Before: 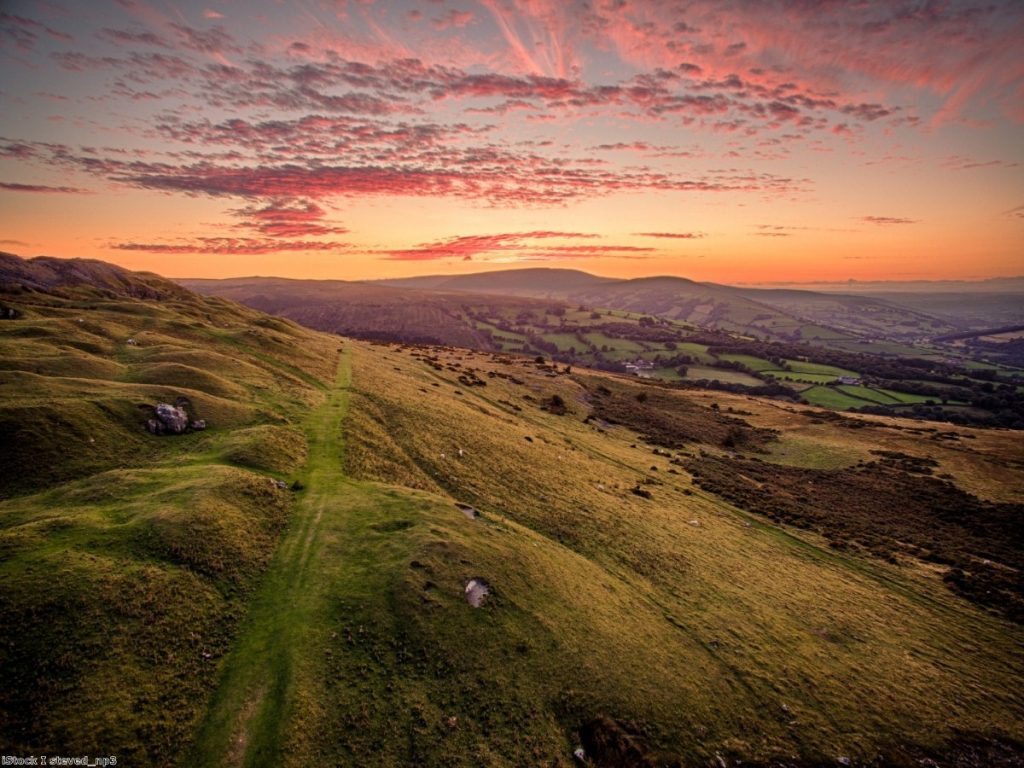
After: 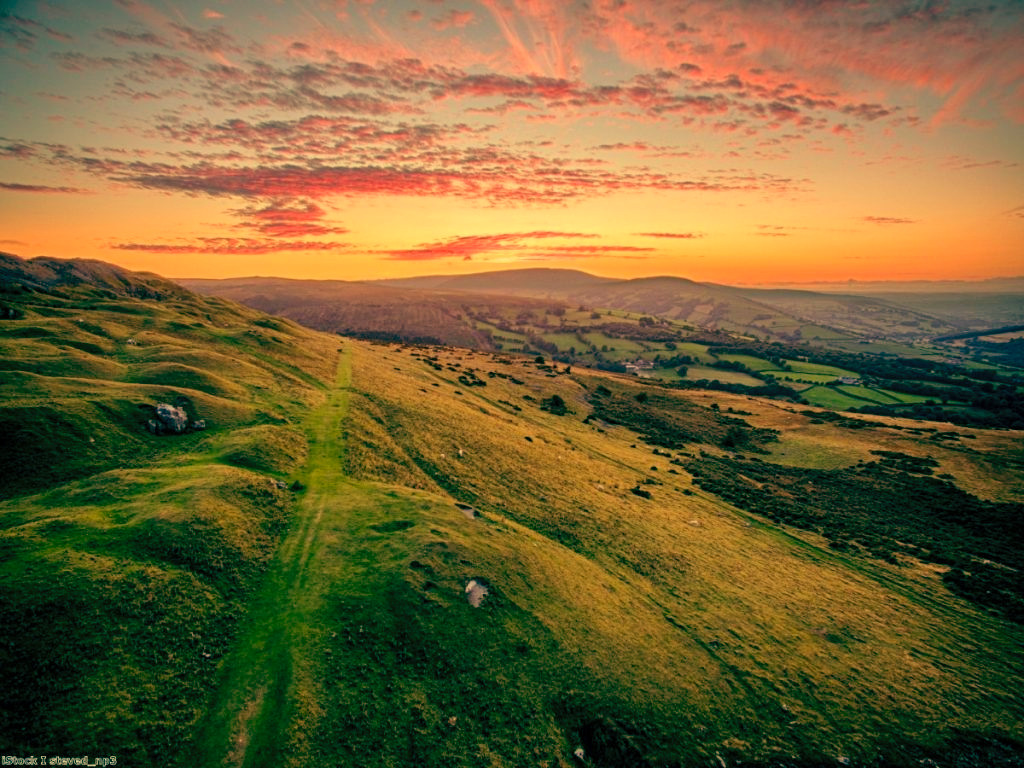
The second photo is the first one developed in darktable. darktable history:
color balance: mode lift, gamma, gain (sRGB), lift [1, 0.69, 1, 1], gamma [1, 1.482, 1, 1], gain [1, 1, 1, 0.802]
contrast brightness saturation: brightness 0.09, saturation 0.19
